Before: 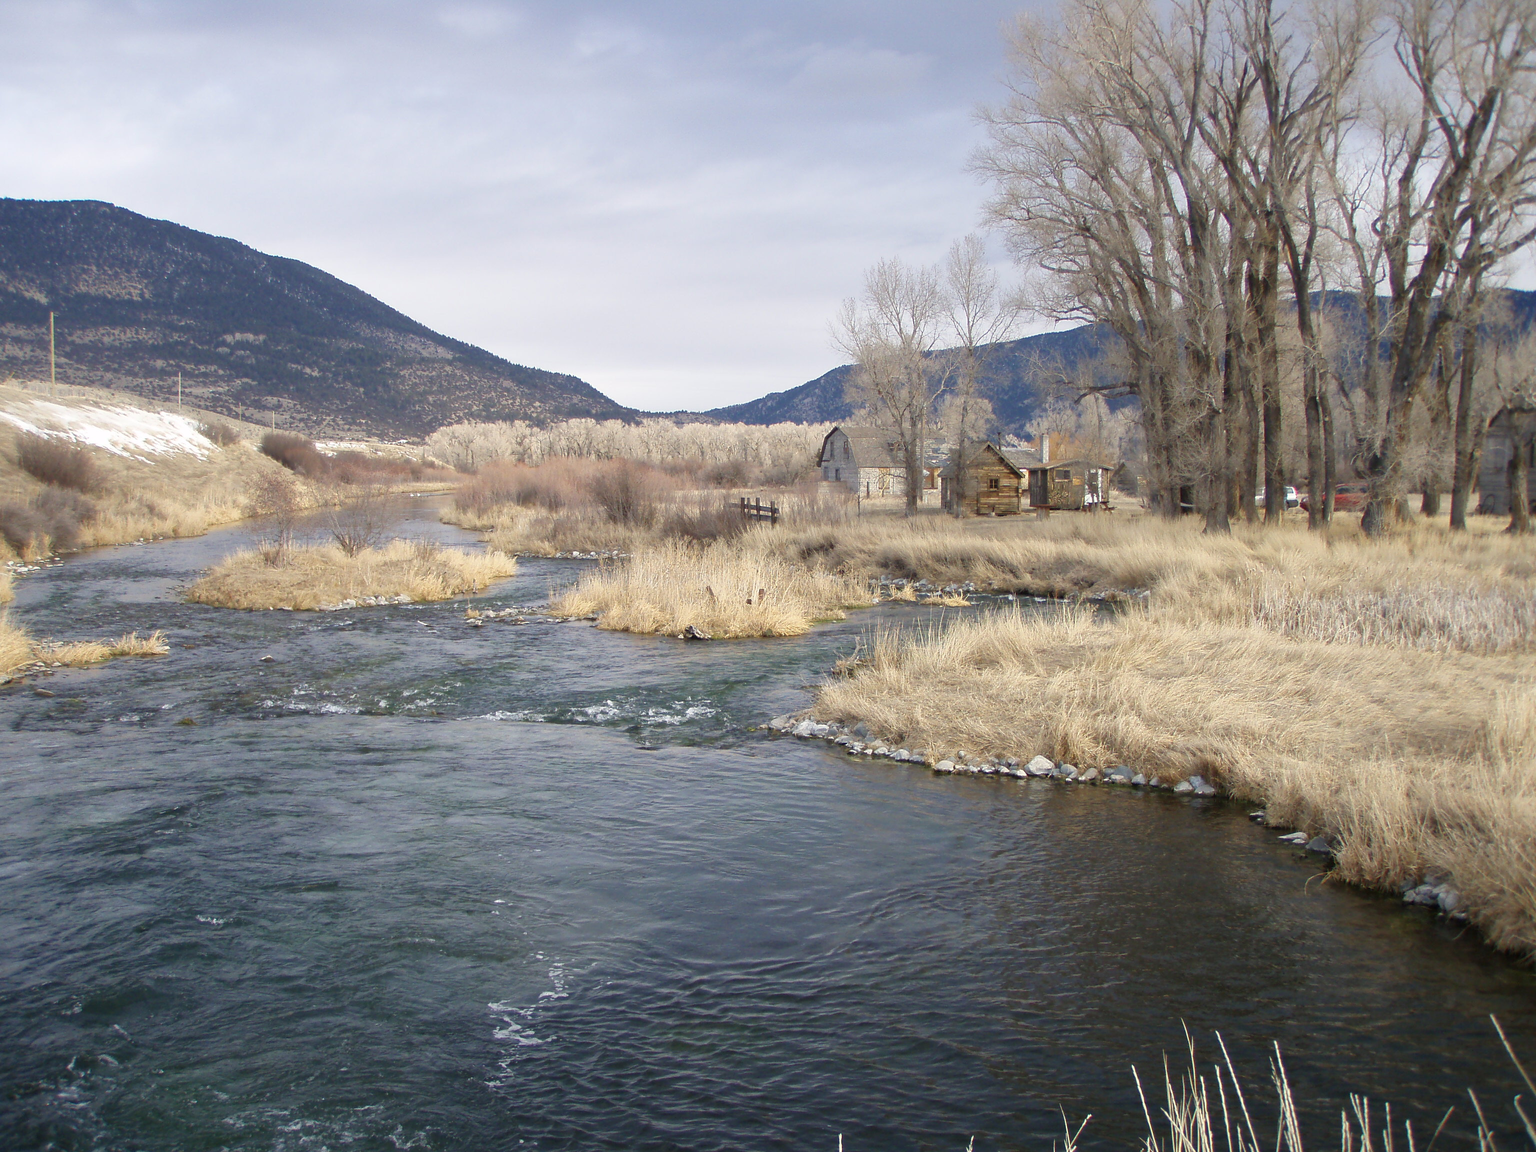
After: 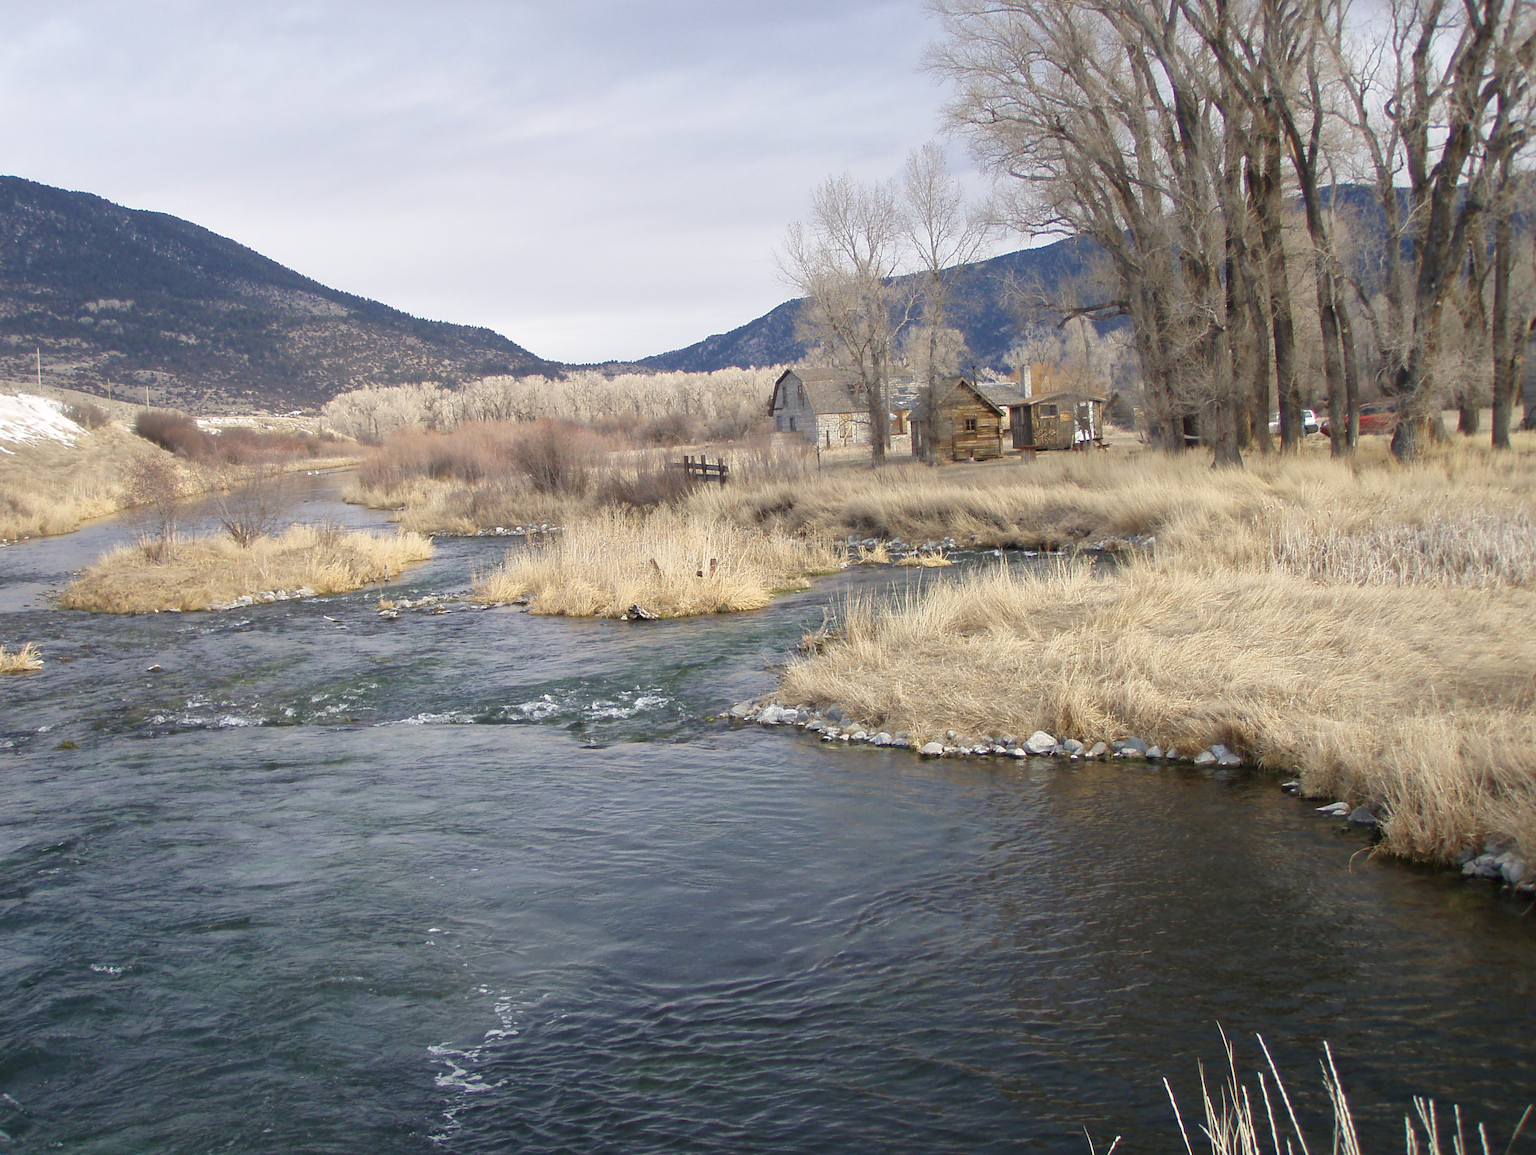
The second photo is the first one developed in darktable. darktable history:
crop and rotate: angle 3.09°, left 5.997%, top 5.698%
